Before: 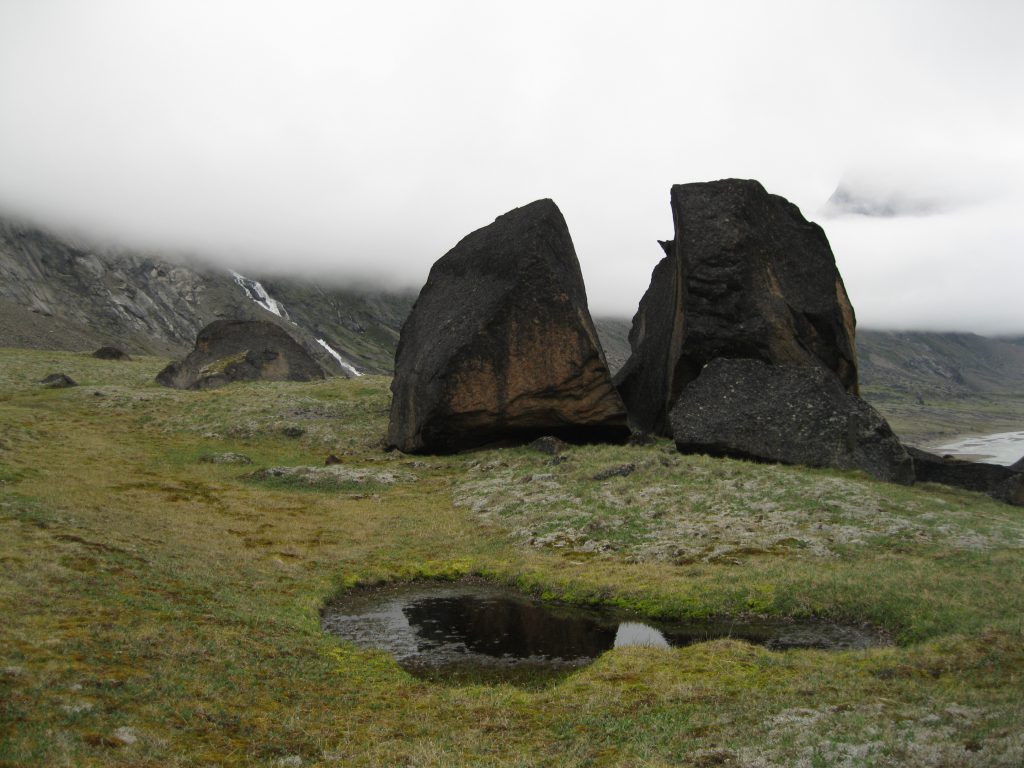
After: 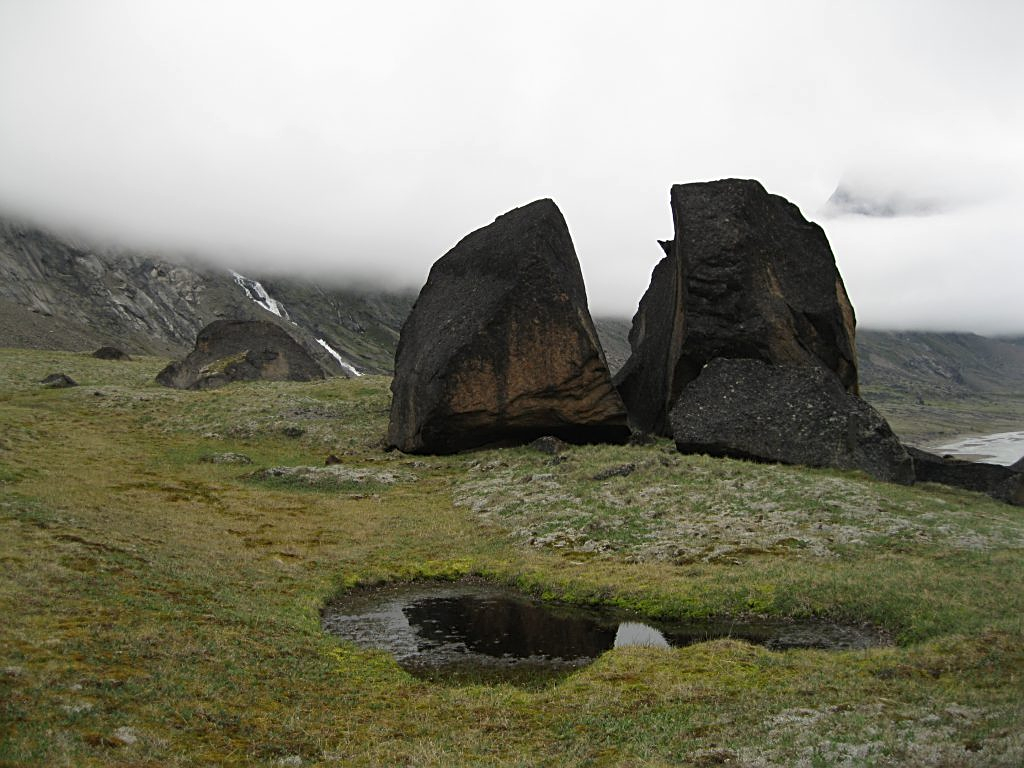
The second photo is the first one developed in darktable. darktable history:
sharpen: on, module defaults
base curve: curves: ch0 [(0, 0) (0.472, 0.455) (1, 1)], preserve colors none
